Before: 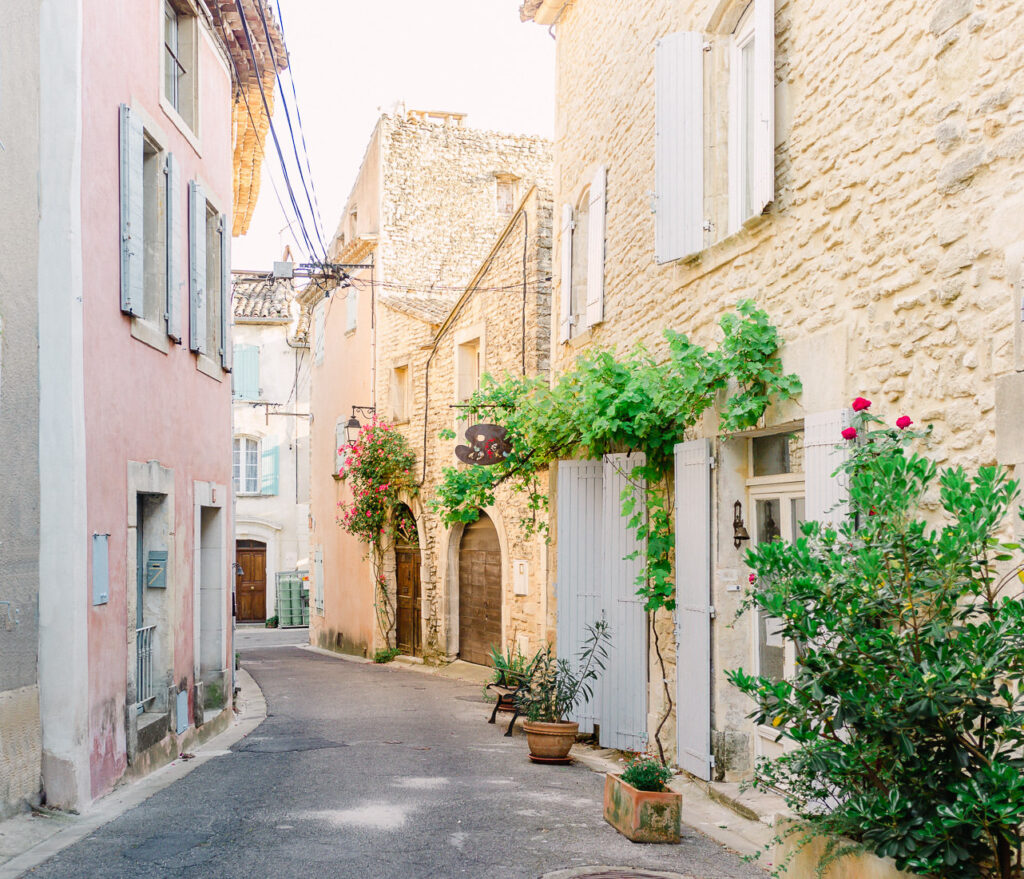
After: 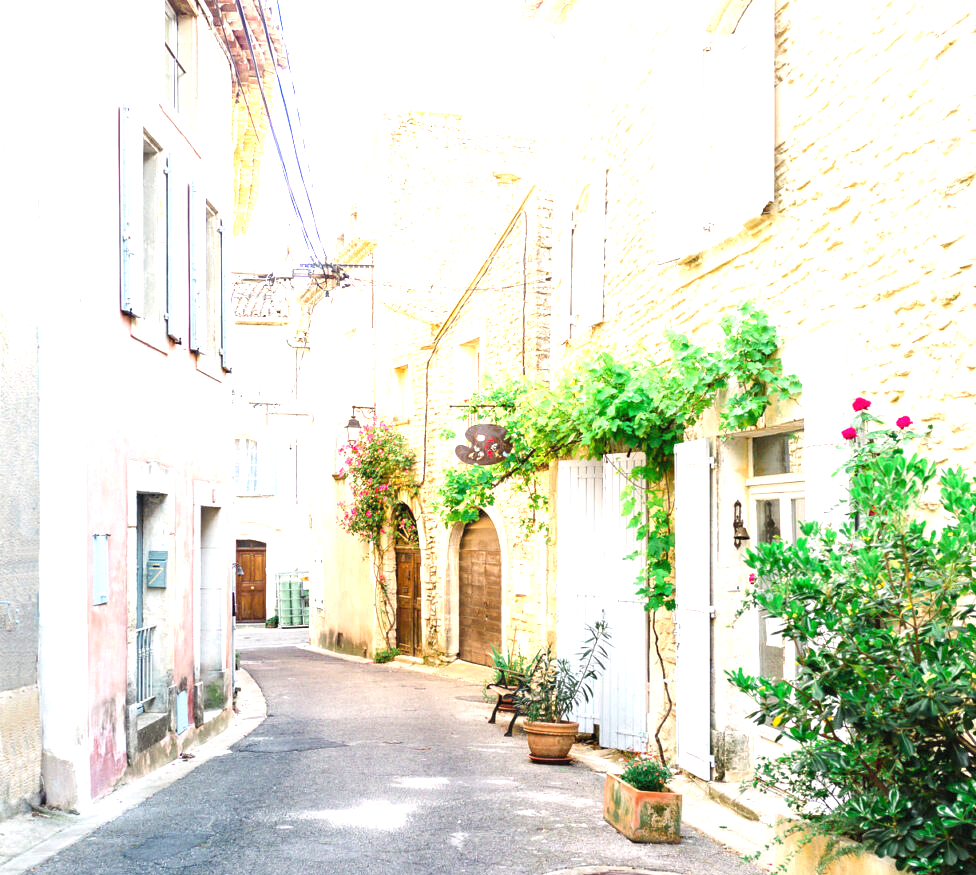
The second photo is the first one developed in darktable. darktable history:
crop: right 4.387%, bottom 0.025%
exposure: black level correction 0, exposure 1.188 EV, compensate exposure bias true, compensate highlight preservation false
